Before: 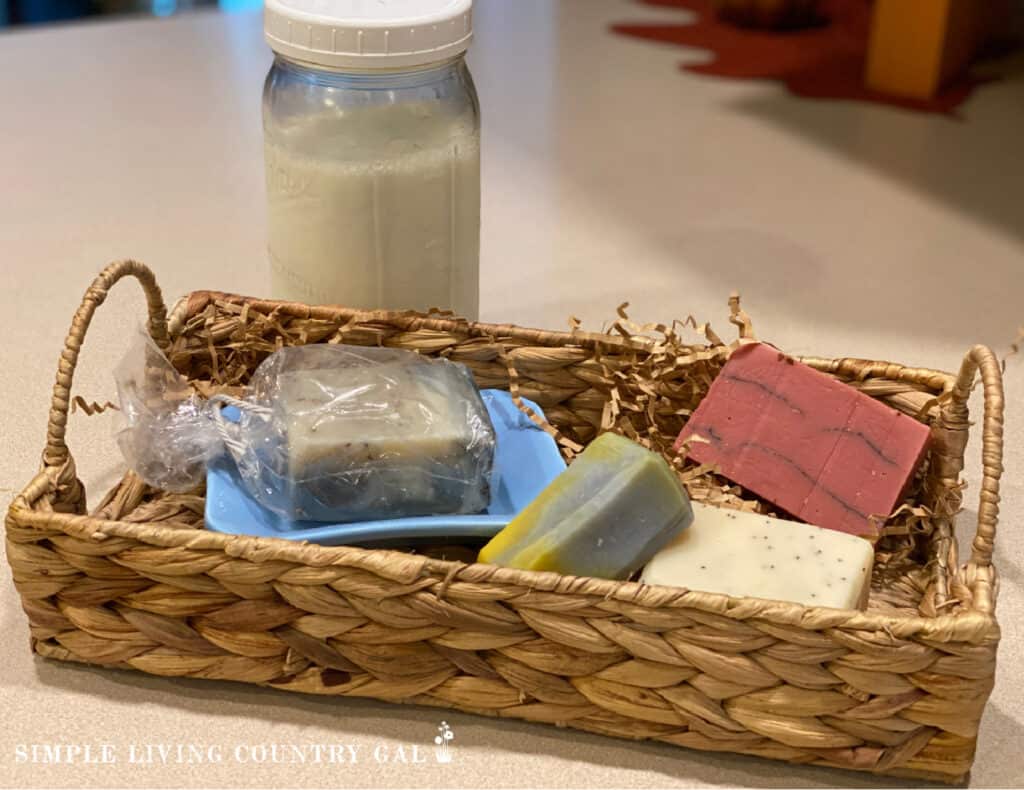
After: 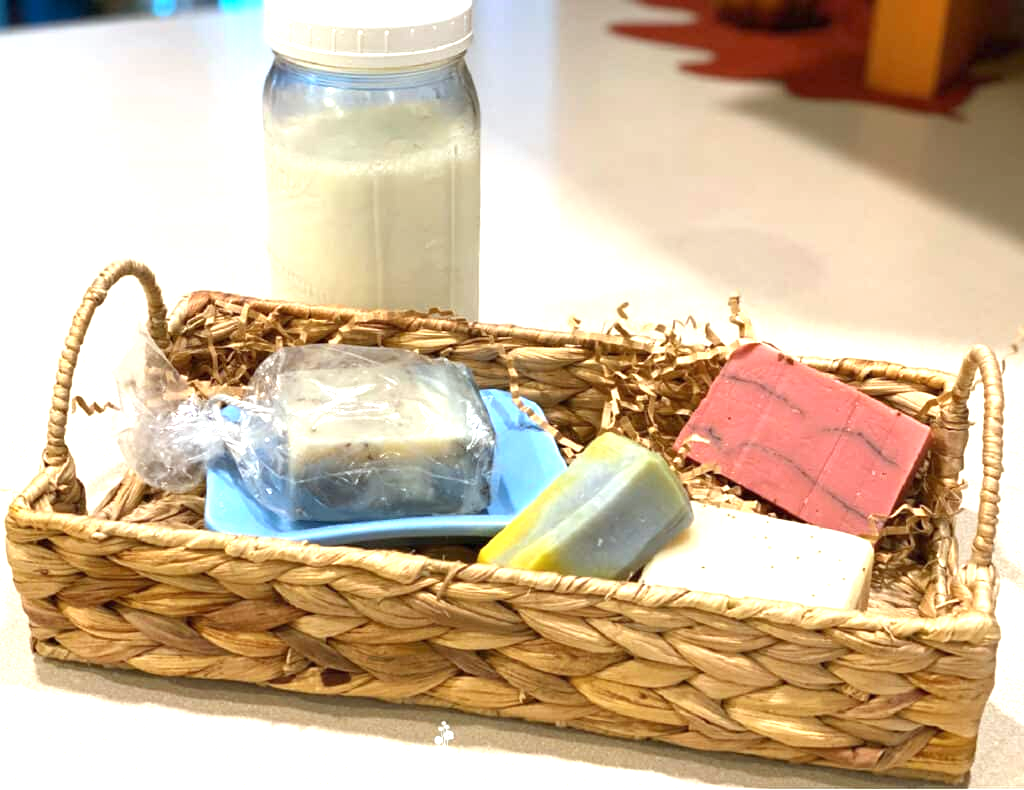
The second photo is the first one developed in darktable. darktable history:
exposure: black level correction 0, exposure 1.2 EV, compensate exposure bias true, compensate highlight preservation false
color calibration: illuminant Planckian (black body), adaptation linear Bradford (ICC v4), x 0.361, y 0.366, temperature 4511.61 K, saturation algorithm version 1 (2020)
